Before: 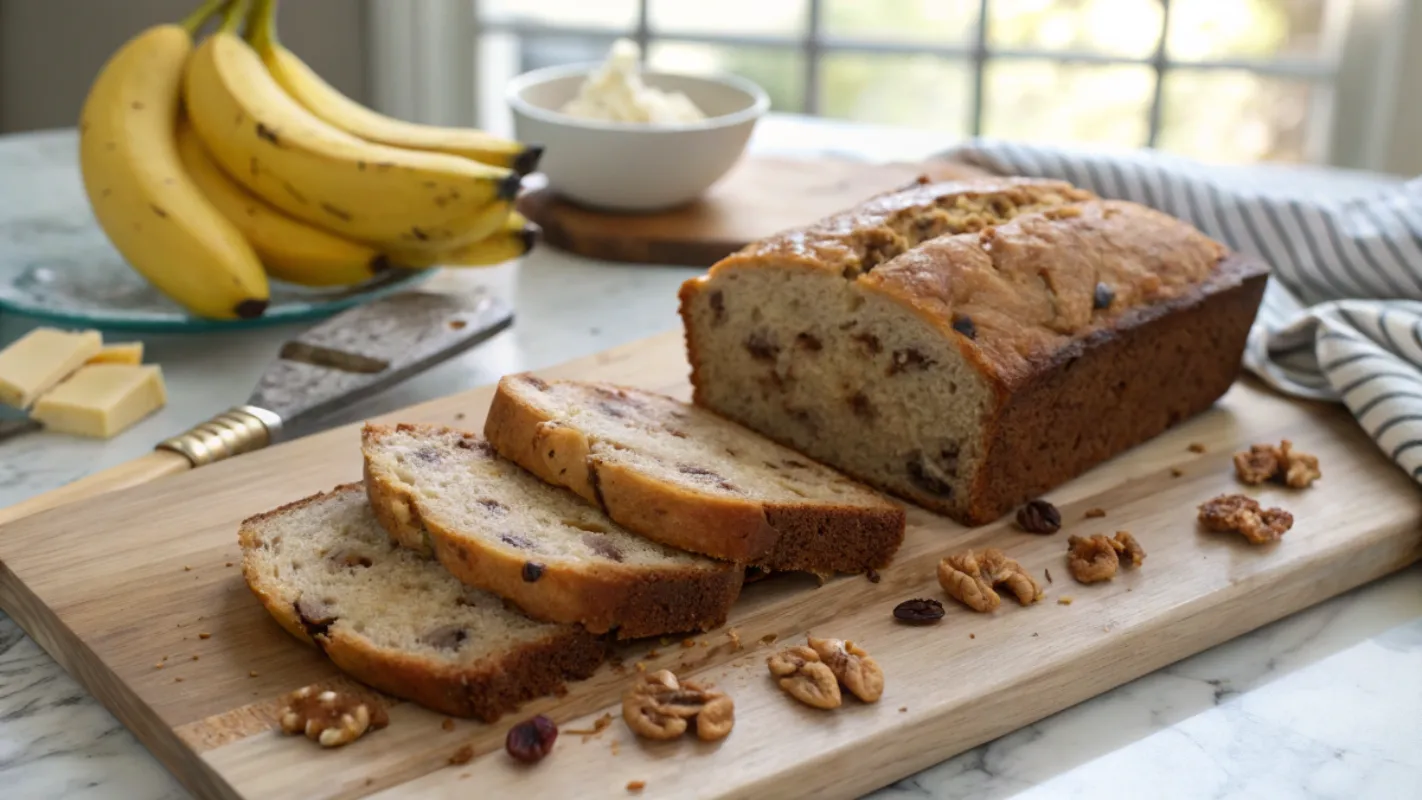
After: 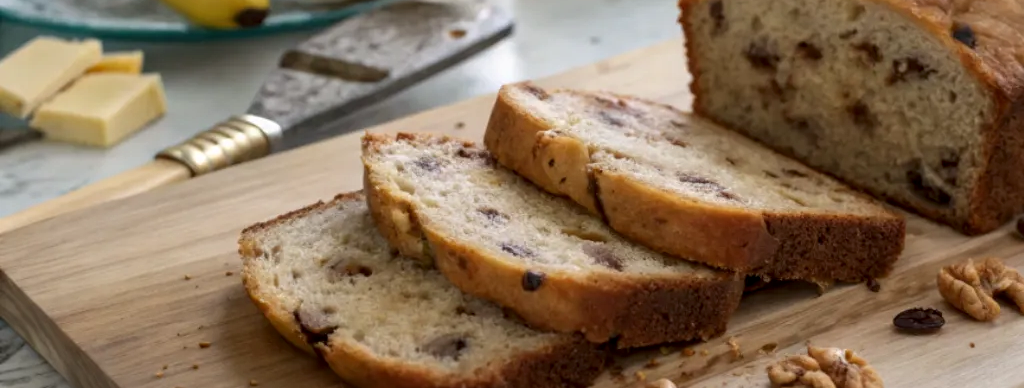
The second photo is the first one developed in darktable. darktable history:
crop: top 36.498%, right 27.964%, bottom 14.995%
local contrast: on, module defaults
